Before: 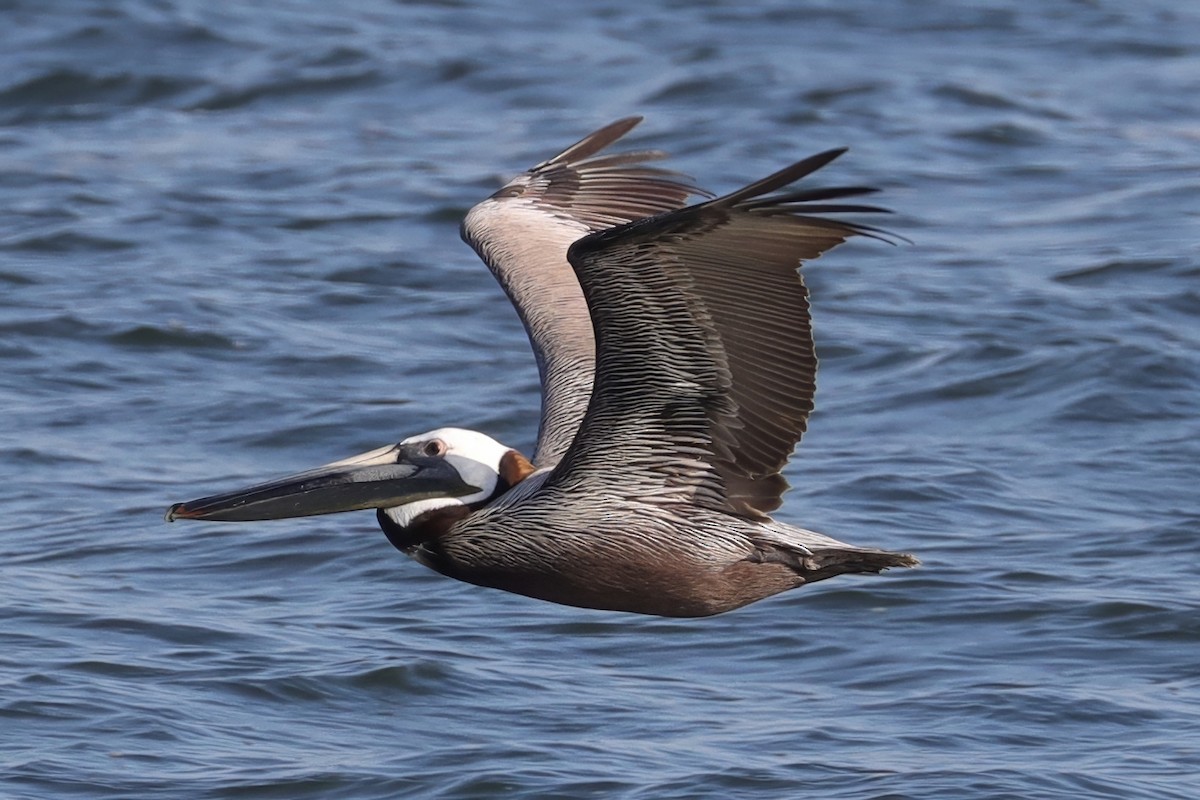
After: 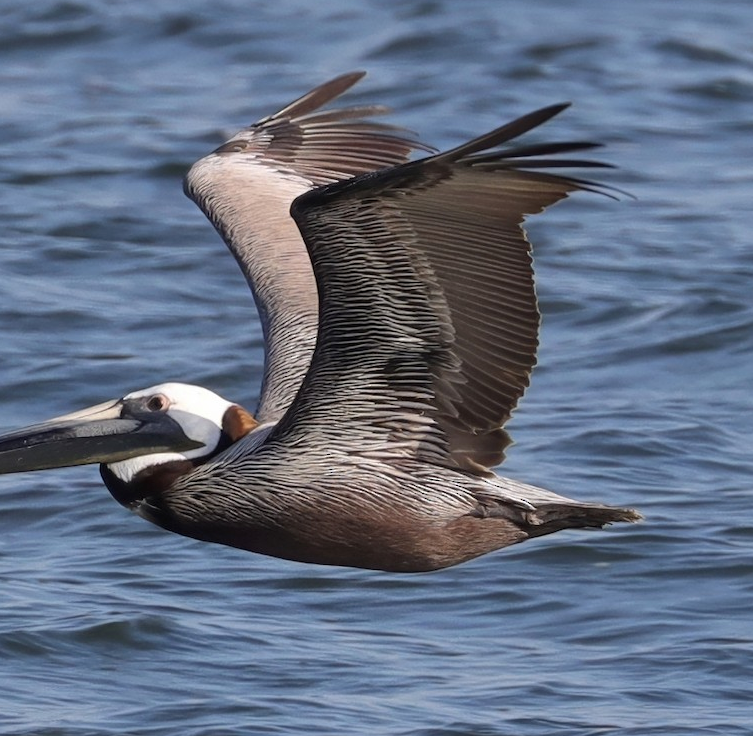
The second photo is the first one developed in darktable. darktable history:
exposure: black level correction 0.001, compensate exposure bias true, compensate highlight preservation false
shadows and highlights: highlights color adjustment 40.12%, soften with gaussian
crop and rotate: left 23.089%, top 5.634%, right 14.107%, bottom 2.35%
